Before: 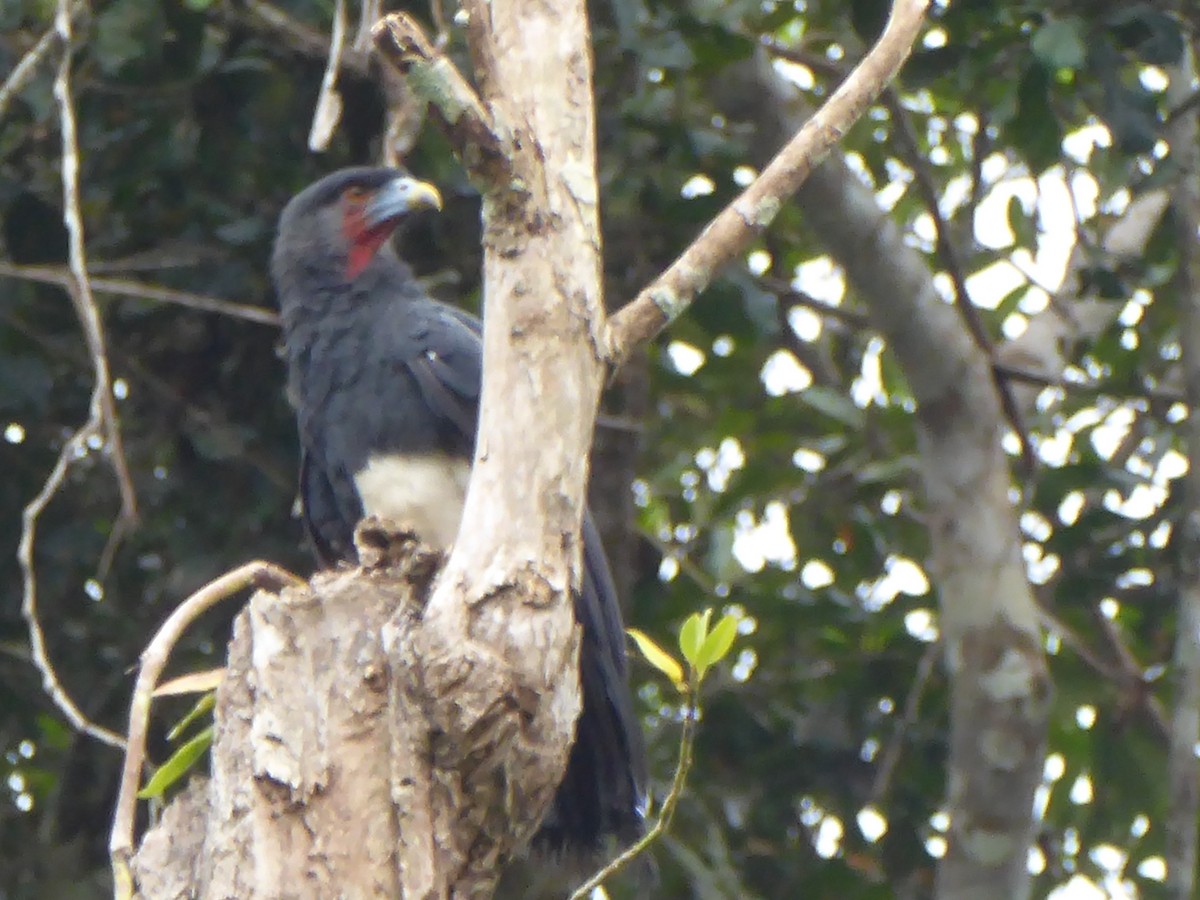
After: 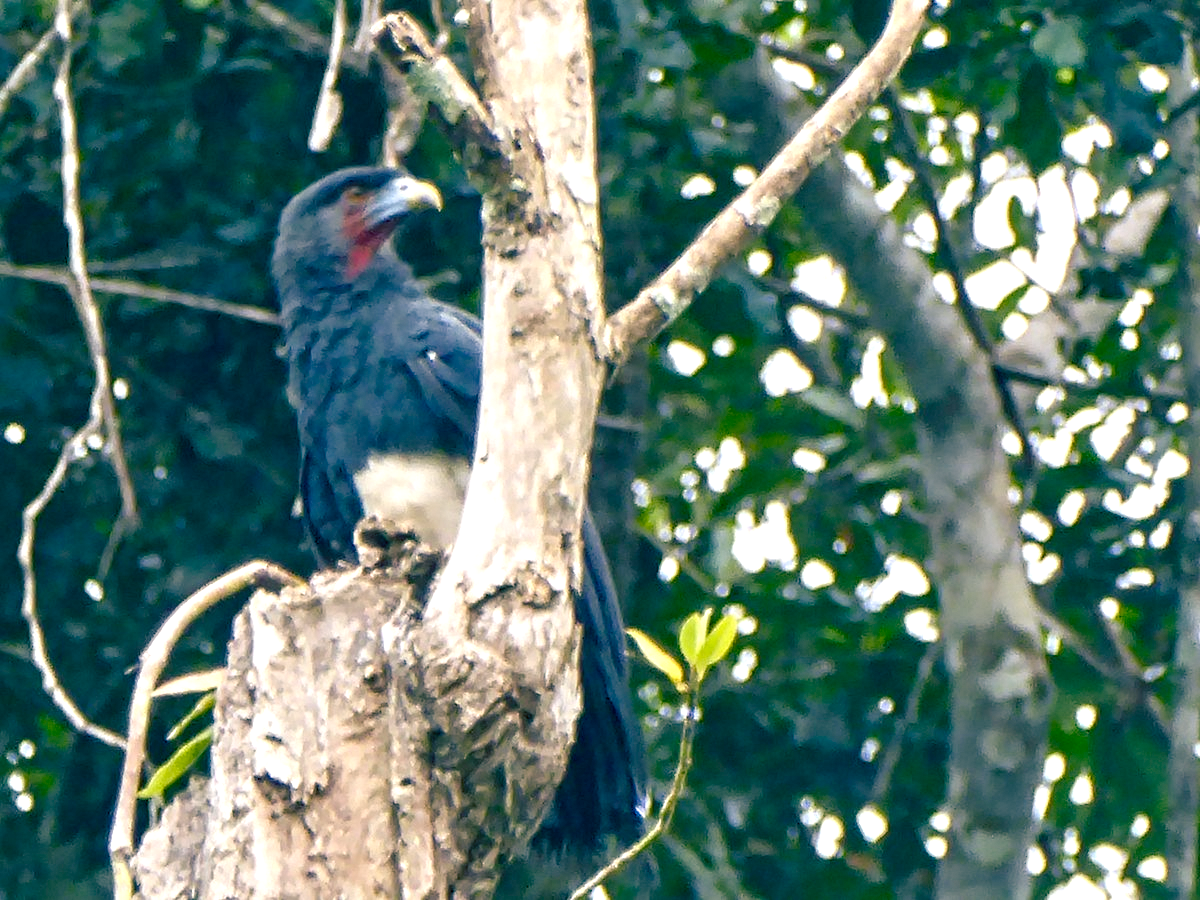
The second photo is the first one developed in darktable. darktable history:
color balance rgb: shadows lift › luminance -28.76%, shadows lift › chroma 10%, shadows lift › hue 230°, power › chroma 0.5%, power › hue 215°, highlights gain › luminance 7.14%, highlights gain › chroma 1%, highlights gain › hue 50°, global offset › luminance -0.29%, global offset › hue 260°, perceptual saturation grading › global saturation 20%, perceptual saturation grading › highlights -13.92%, perceptual saturation grading › shadows 50%
exposure: exposure 0.2 EV, compensate highlight preservation false
contrast equalizer: octaves 7, y [[0.506, 0.531, 0.562, 0.606, 0.638, 0.669], [0.5 ×6], [0.5 ×6], [0 ×6], [0 ×6]]
